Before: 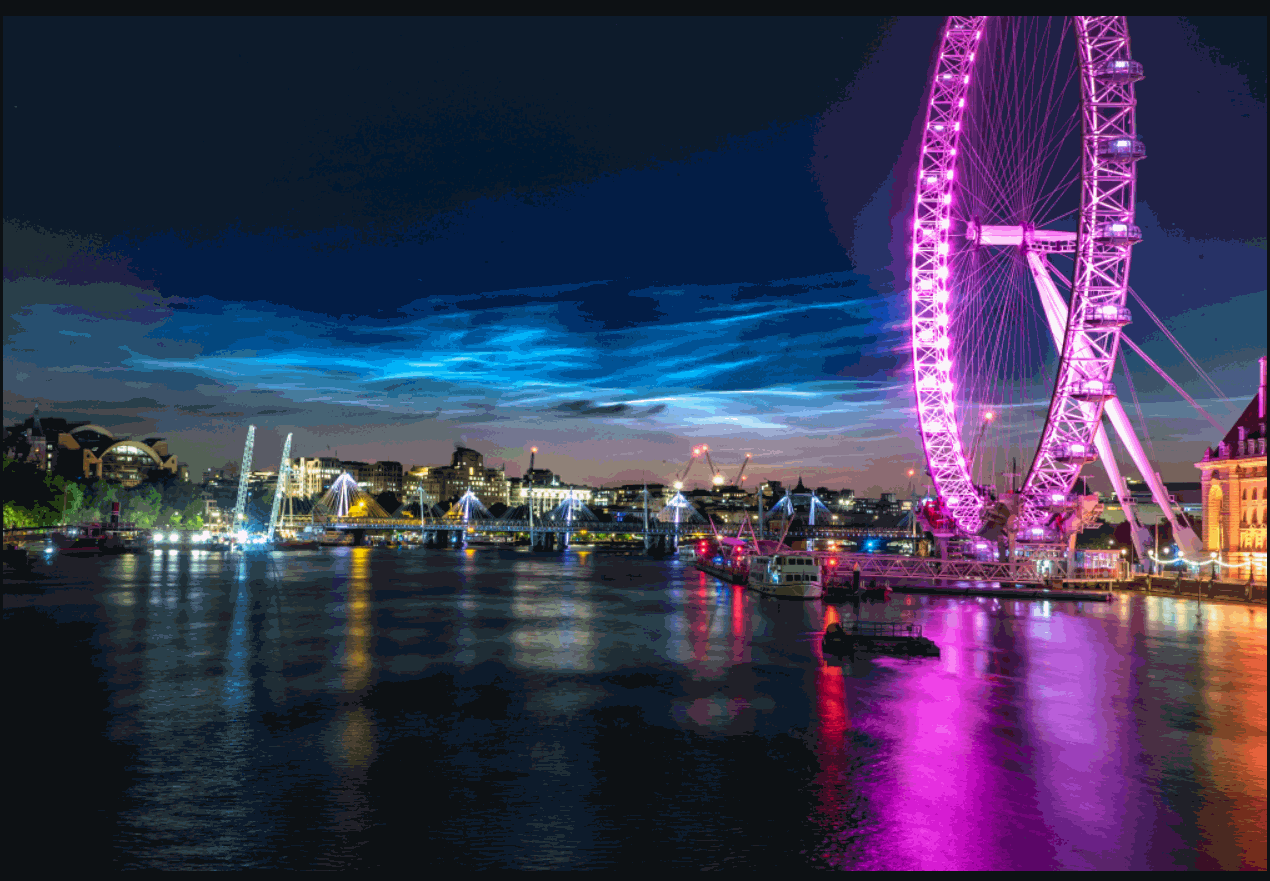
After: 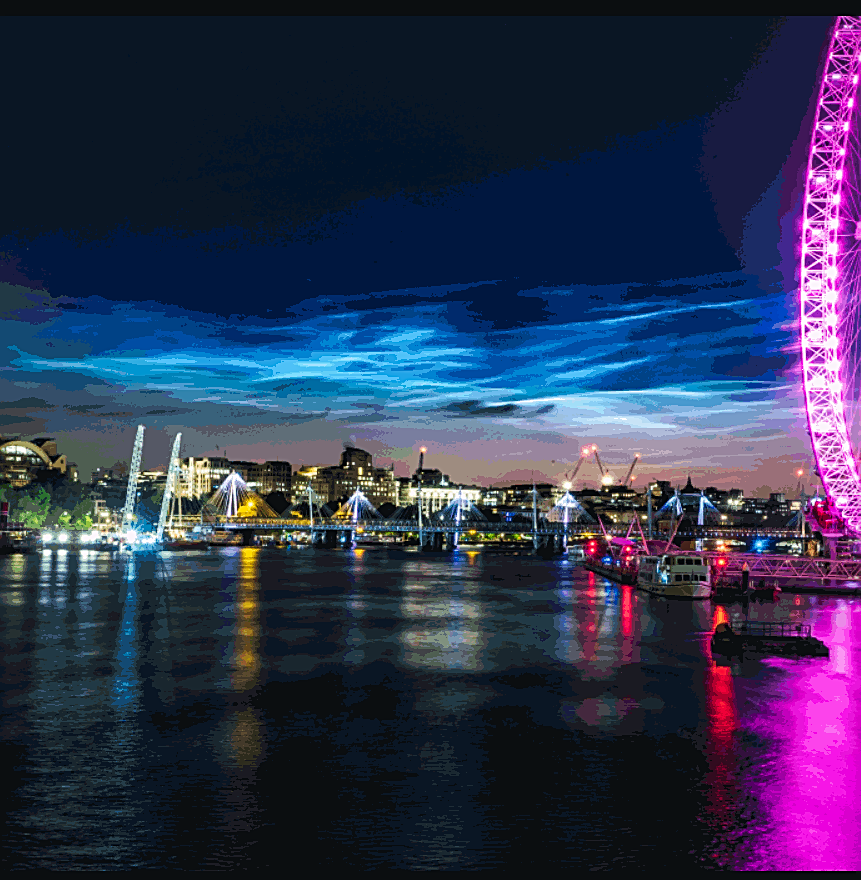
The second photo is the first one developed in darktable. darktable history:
crop and rotate: left 8.801%, right 23.328%
tone curve: curves: ch0 [(0, 0) (0.003, 0.005) (0.011, 0.011) (0.025, 0.022) (0.044, 0.035) (0.069, 0.051) (0.1, 0.073) (0.136, 0.106) (0.177, 0.147) (0.224, 0.195) (0.277, 0.253) (0.335, 0.315) (0.399, 0.388) (0.468, 0.488) (0.543, 0.586) (0.623, 0.685) (0.709, 0.764) (0.801, 0.838) (0.898, 0.908) (1, 1)], preserve colors none
sharpen: on, module defaults
